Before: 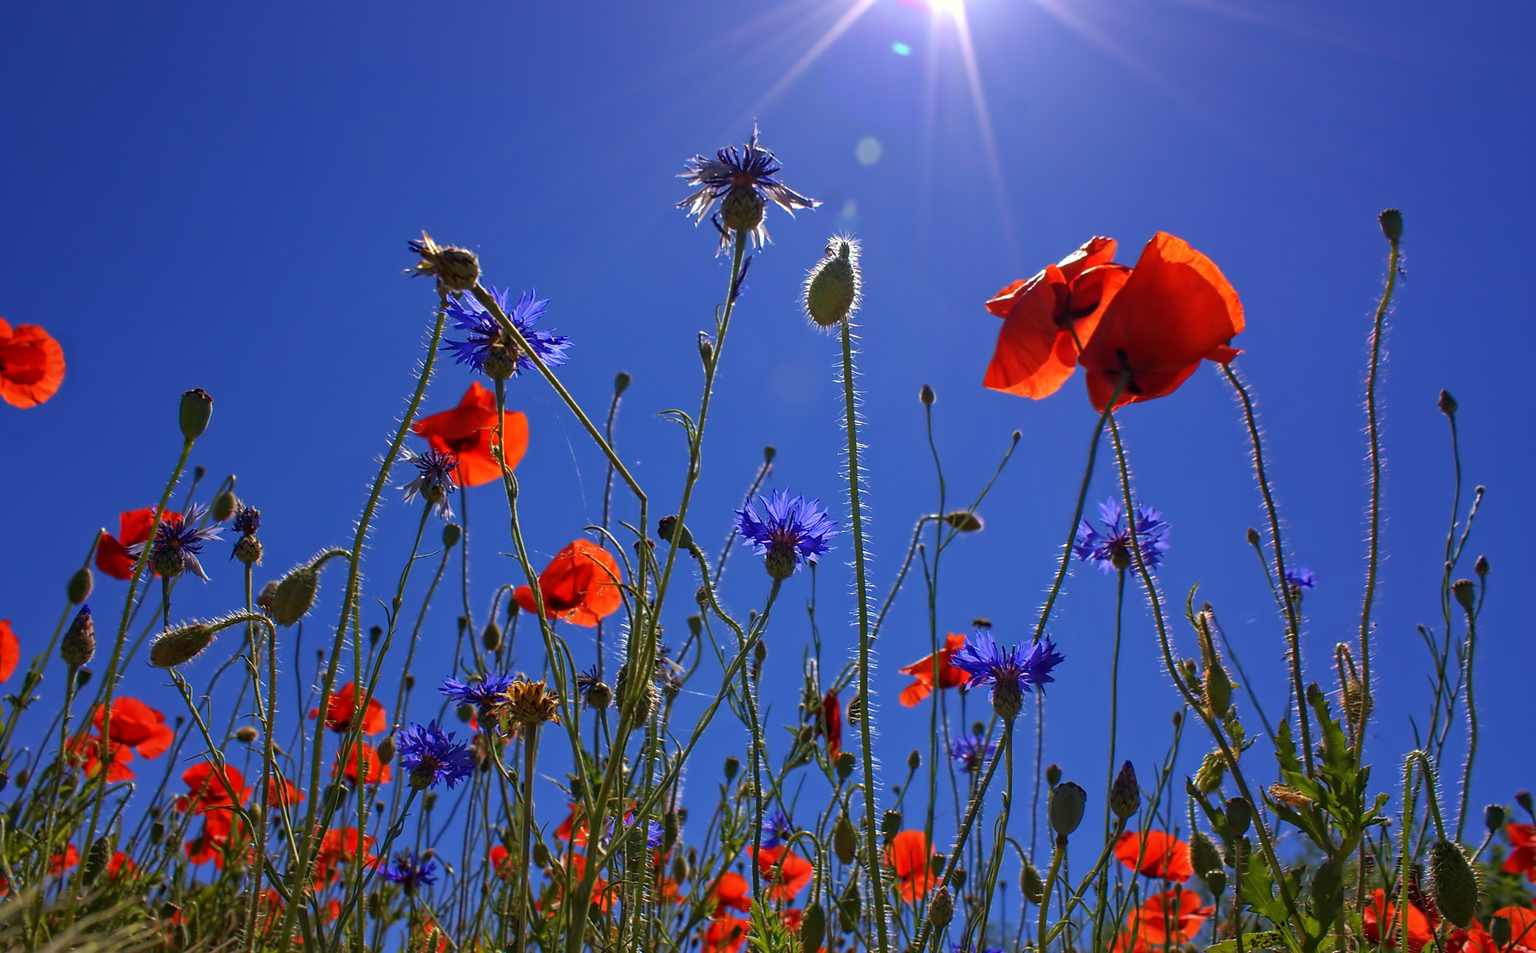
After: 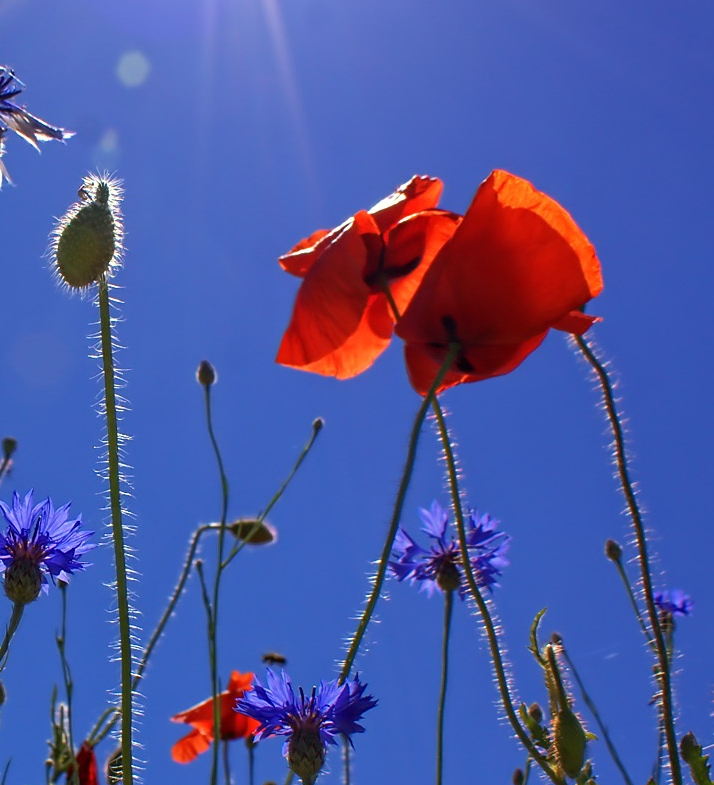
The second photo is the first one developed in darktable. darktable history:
crop and rotate: left 49.683%, top 10.122%, right 13.115%, bottom 23.933%
